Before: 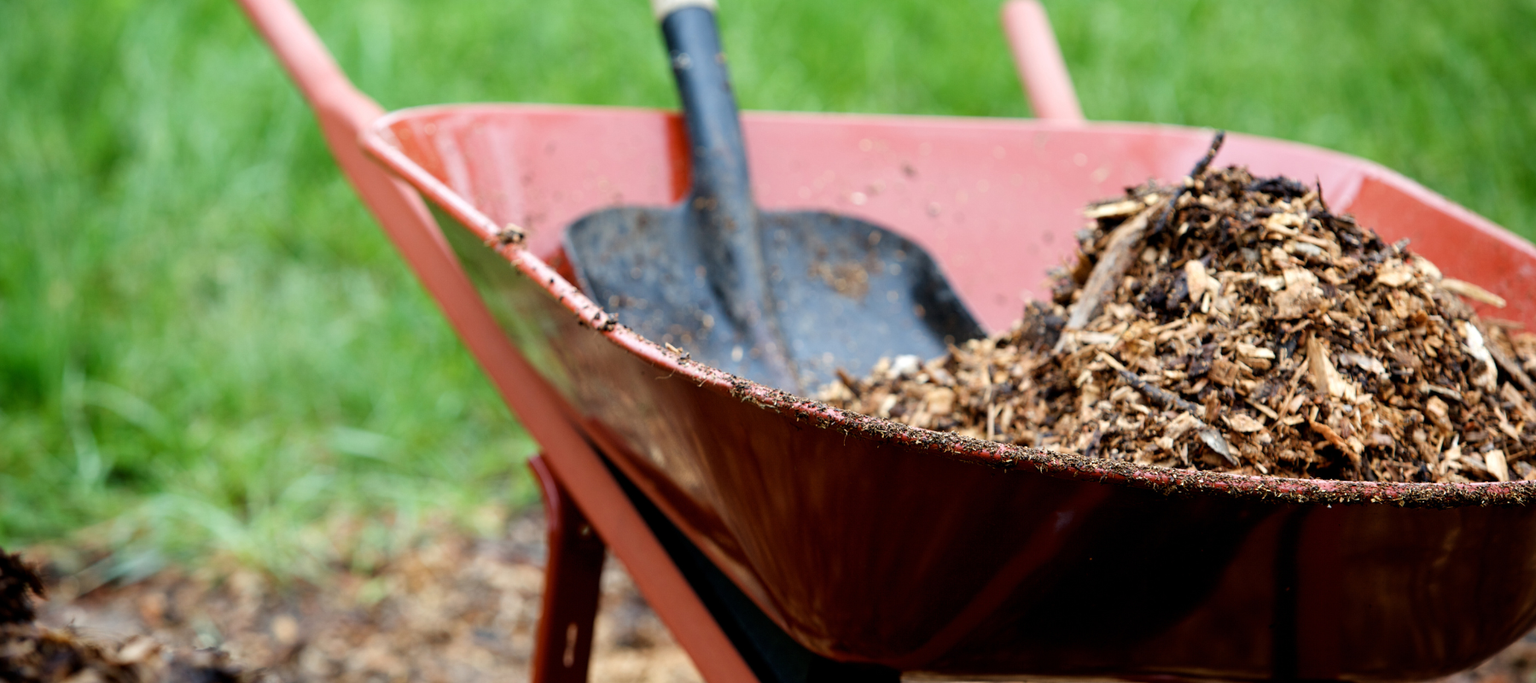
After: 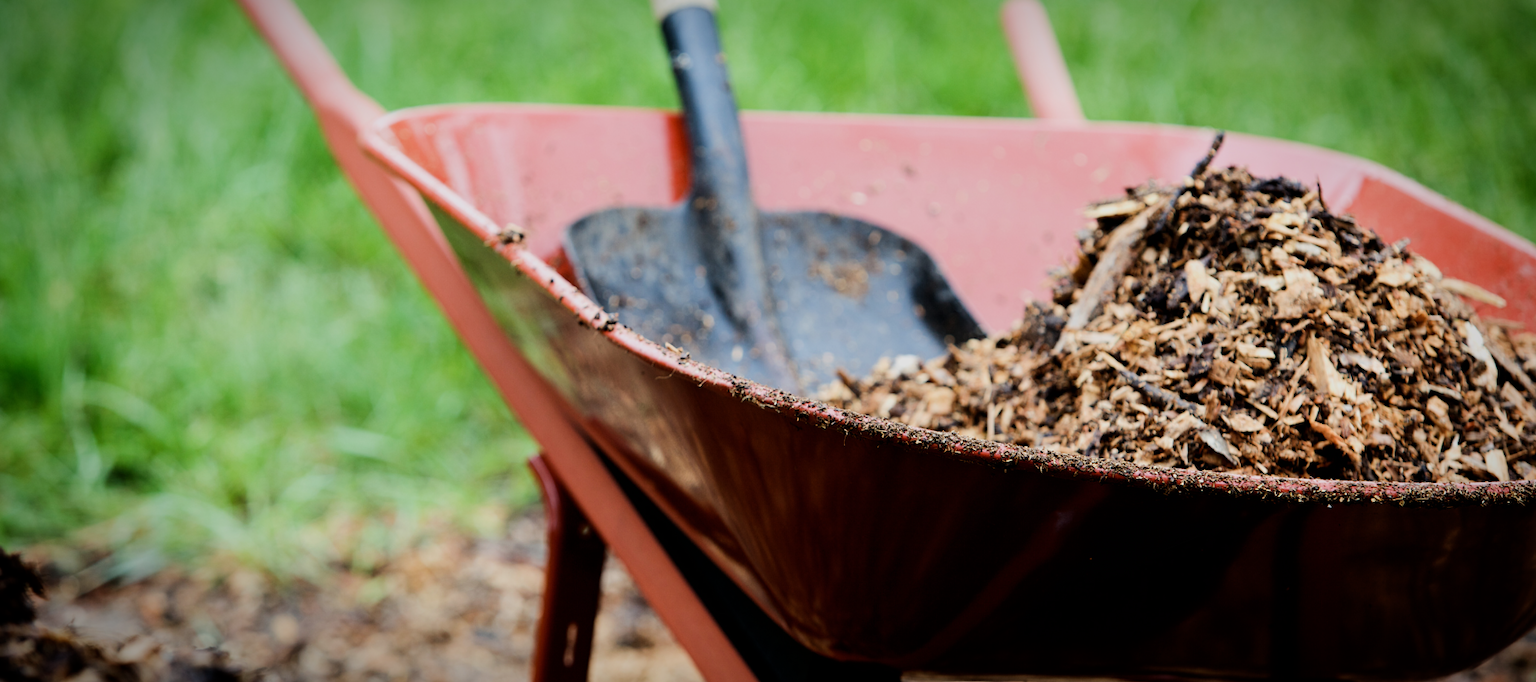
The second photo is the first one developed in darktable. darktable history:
vignetting: brightness -0.573, saturation 0.001, automatic ratio true, unbound false
filmic rgb: black relative exposure -16 EV, white relative exposure 4.95 EV, hardness 6.18
tone equalizer: -8 EV -0.434 EV, -7 EV -0.407 EV, -6 EV -0.346 EV, -5 EV -0.245 EV, -3 EV 0.255 EV, -2 EV 0.326 EV, -1 EV 0.37 EV, +0 EV 0.387 EV, edges refinement/feathering 500, mask exposure compensation -1.57 EV, preserve details no
